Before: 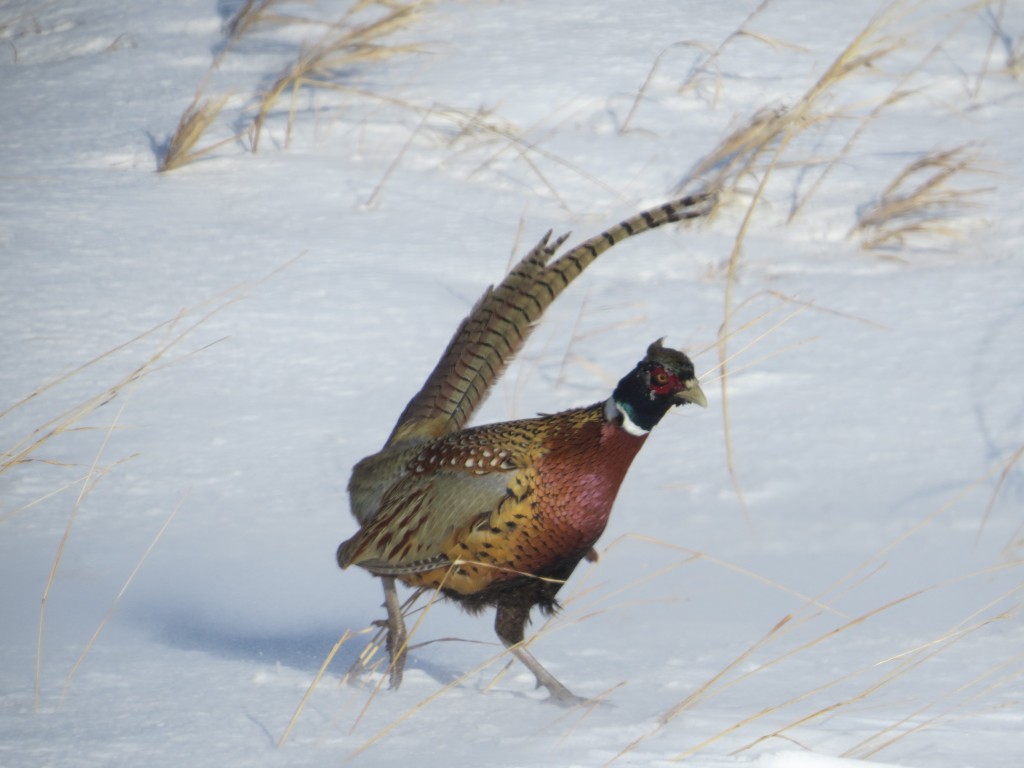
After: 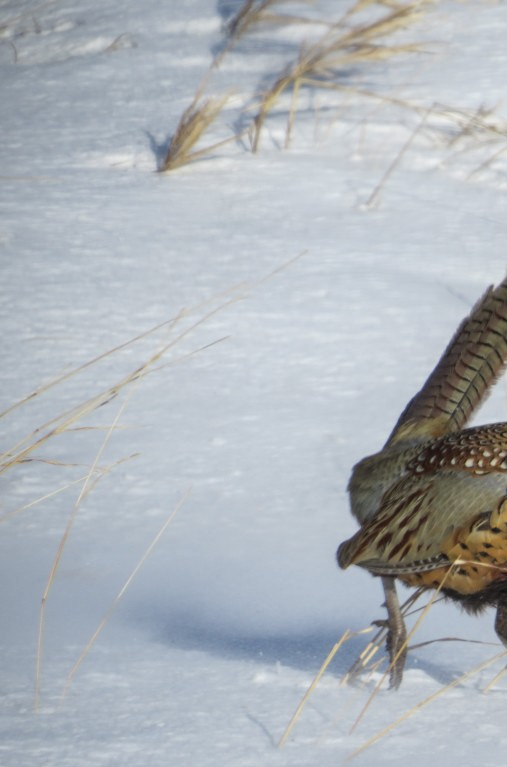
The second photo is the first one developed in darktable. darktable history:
local contrast: detail 130%
crop and rotate: left 0.028%, top 0%, right 50.46%
